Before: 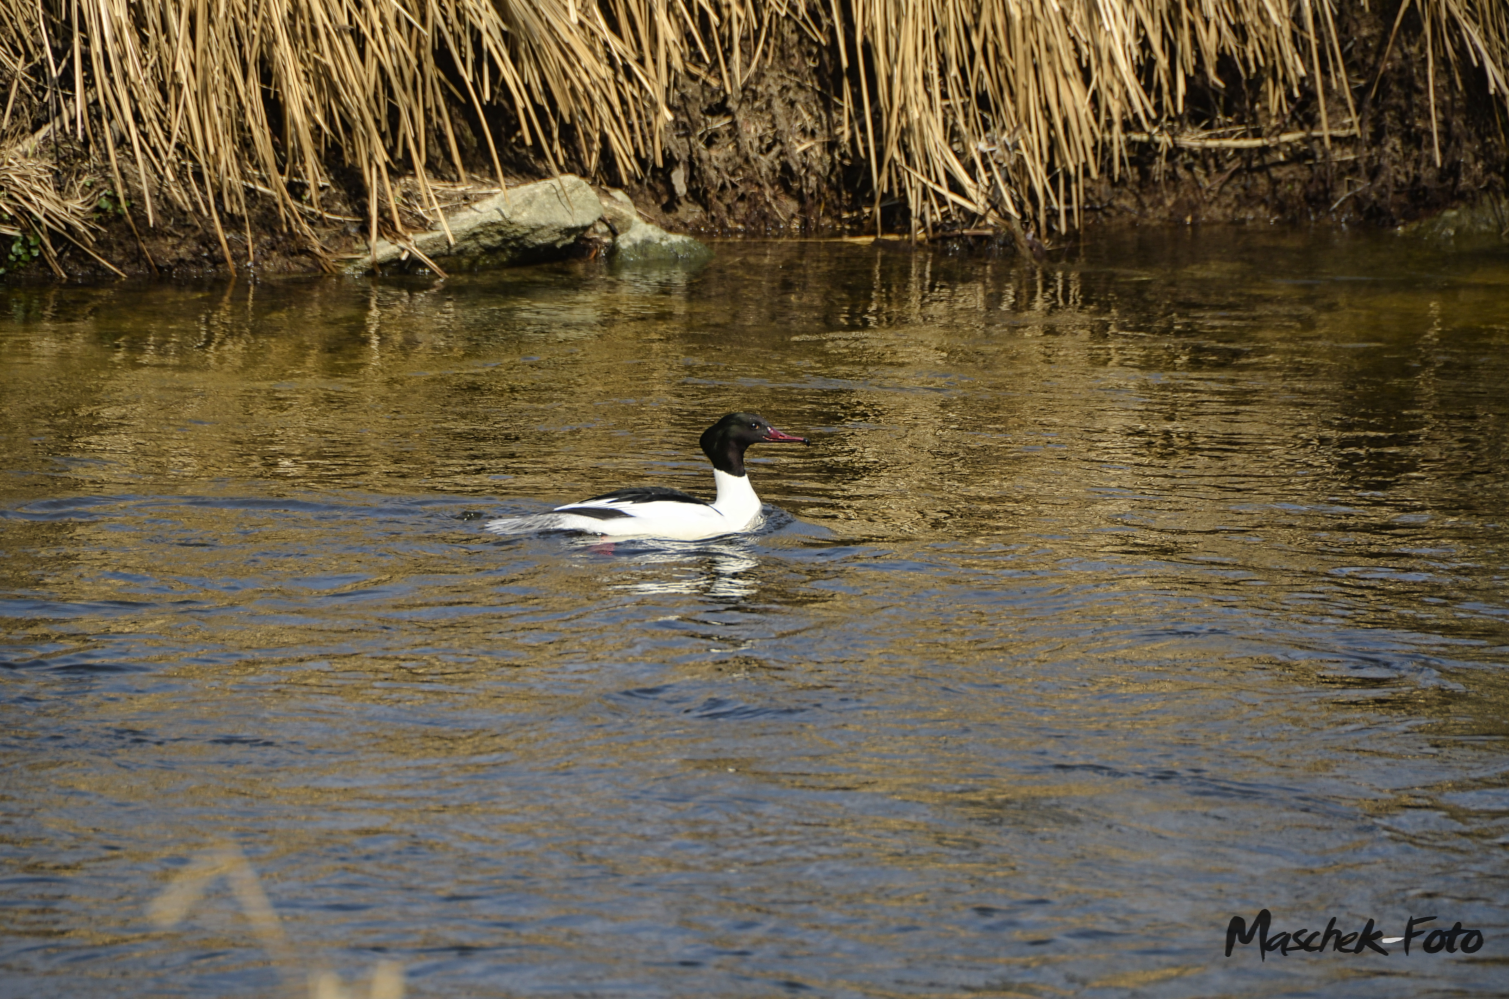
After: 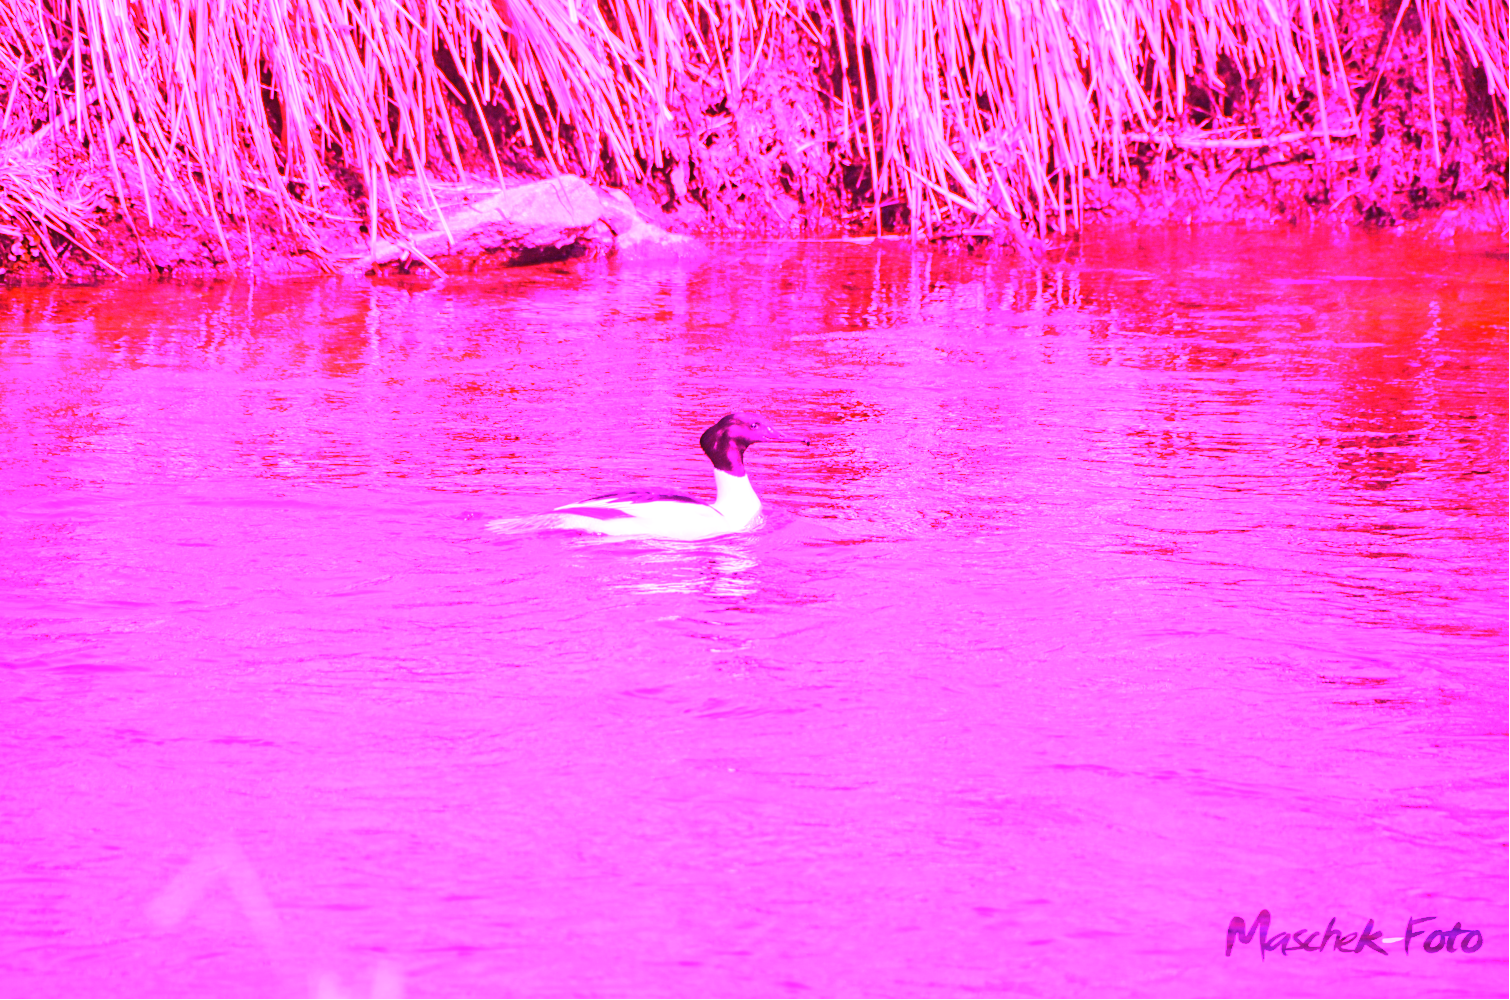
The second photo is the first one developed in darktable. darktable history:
white balance: red 8, blue 8
exposure: exposure 0.02 EV, compensate highlight preservation false
